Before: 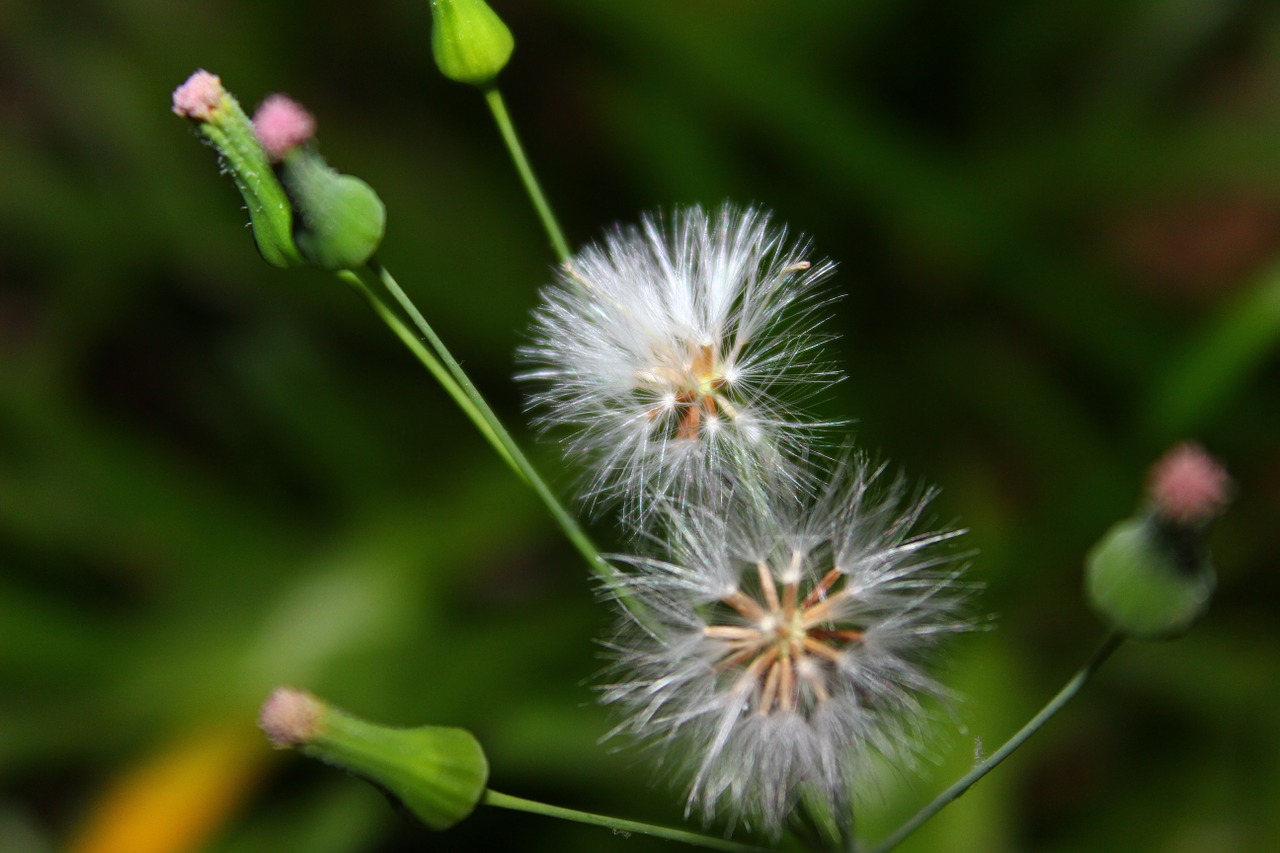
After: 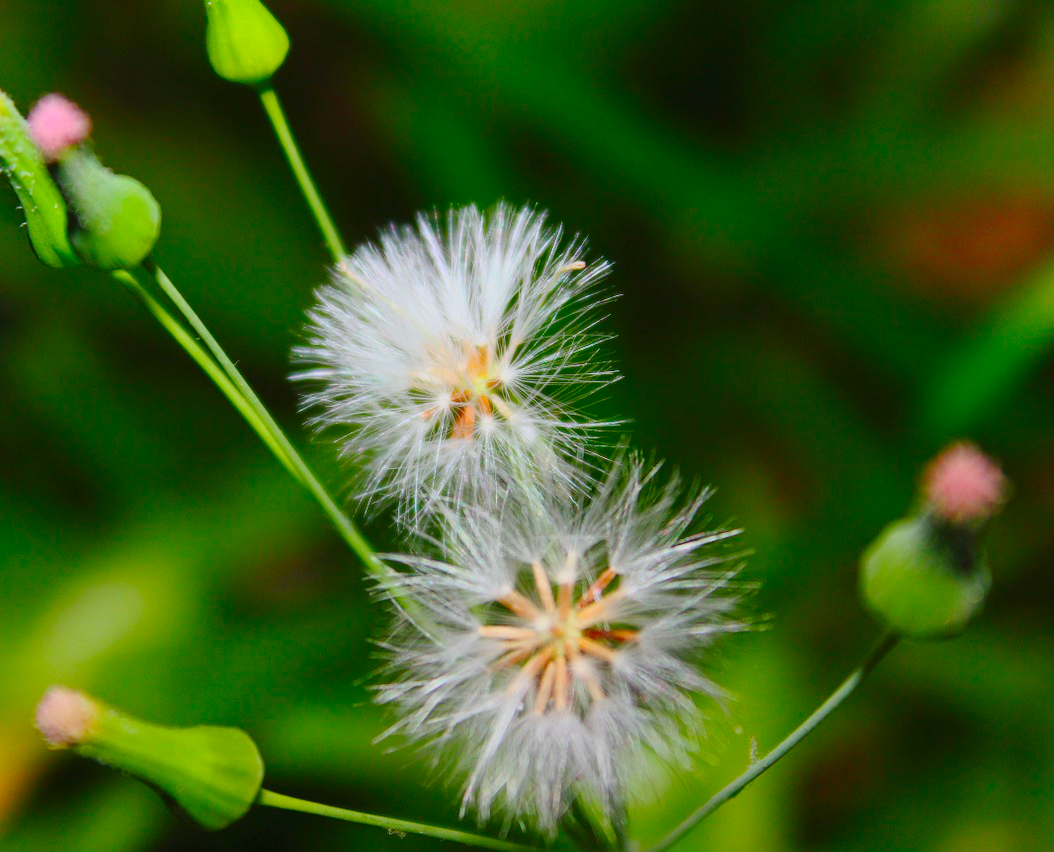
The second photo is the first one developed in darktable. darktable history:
contrast brightness saturation: contrast 0.198, brightness 0.192, saturation 0.812
crop: left 17.595%, bottom 0.045%
tone curve: curves: ch0 [(0, 0) (0.402, 0.473) (0.673, 0.68) (0.899, 0.832) (0.999, 0.903)]; ch1 [(0, 0) (0.379, 0.262) (0.464, 0.425) (0.498, 0.49) (0.507, 0.5) (0.53, 0.532) (0.582, 0.583) (0.68, 0.672) (0.791, 0.748) (1, 0.896)]; ch2 [(0, 0) (0.199, 0.414) (0.438, 0.49) (0.496, 0.501) (0.515, 0.546) (0.577, 0.605) (0.632, 0.649) (0.717, 0.727) (0.845, 0.855) (0.998, 0.977)], preserve colors none
